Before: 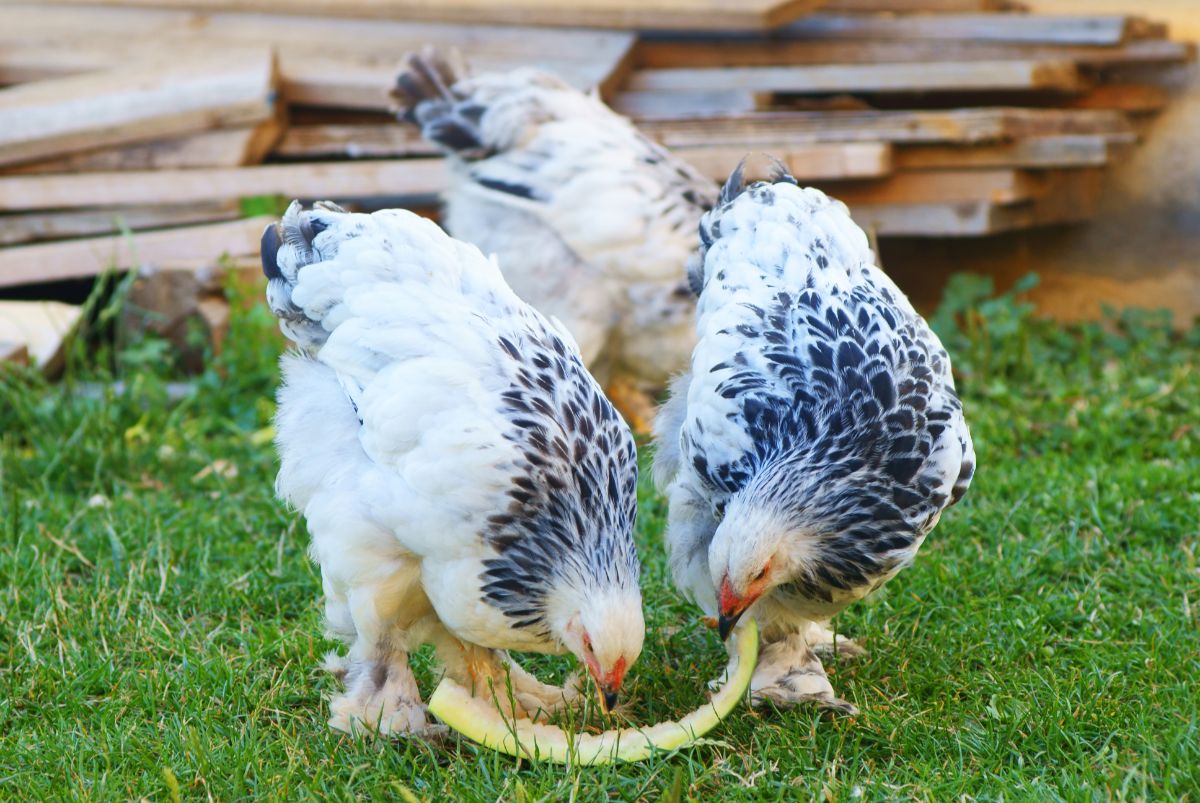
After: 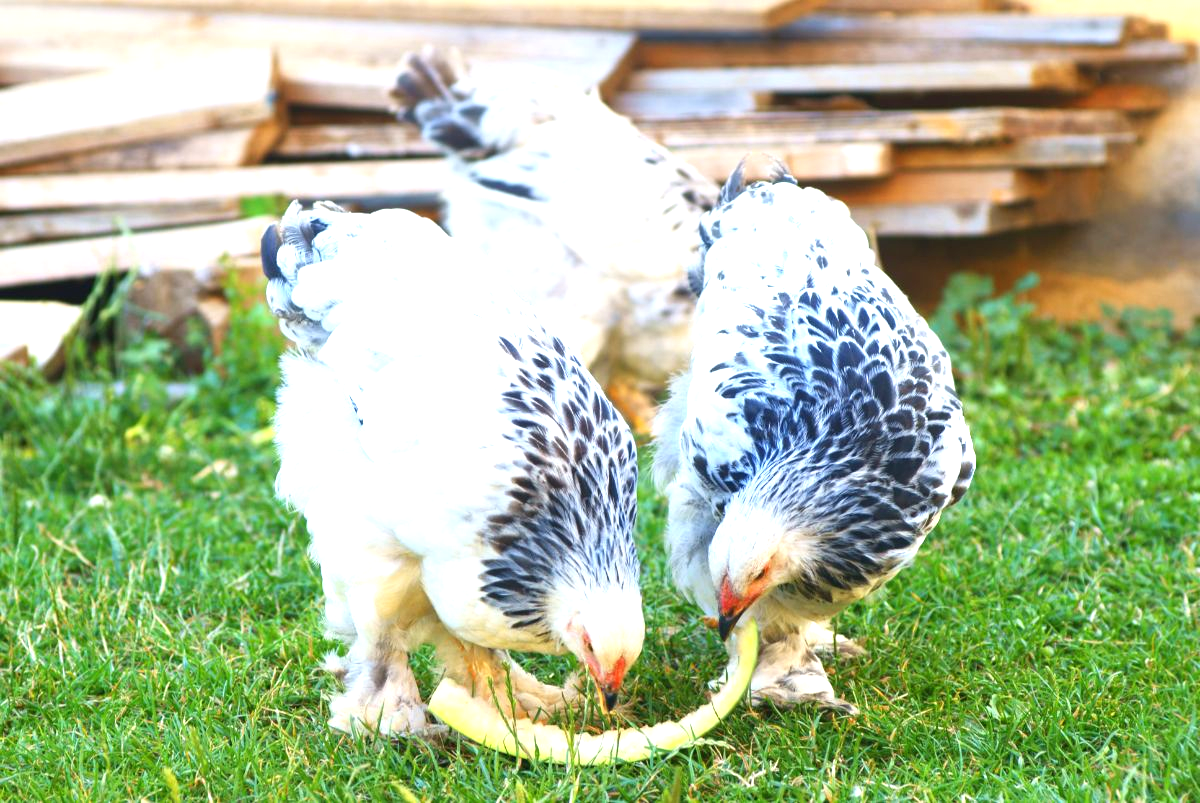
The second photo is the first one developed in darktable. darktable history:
exposure: black level correction 0, exposure 0.947 EV, compensate exposure bias true, compensate highlight preservation false
